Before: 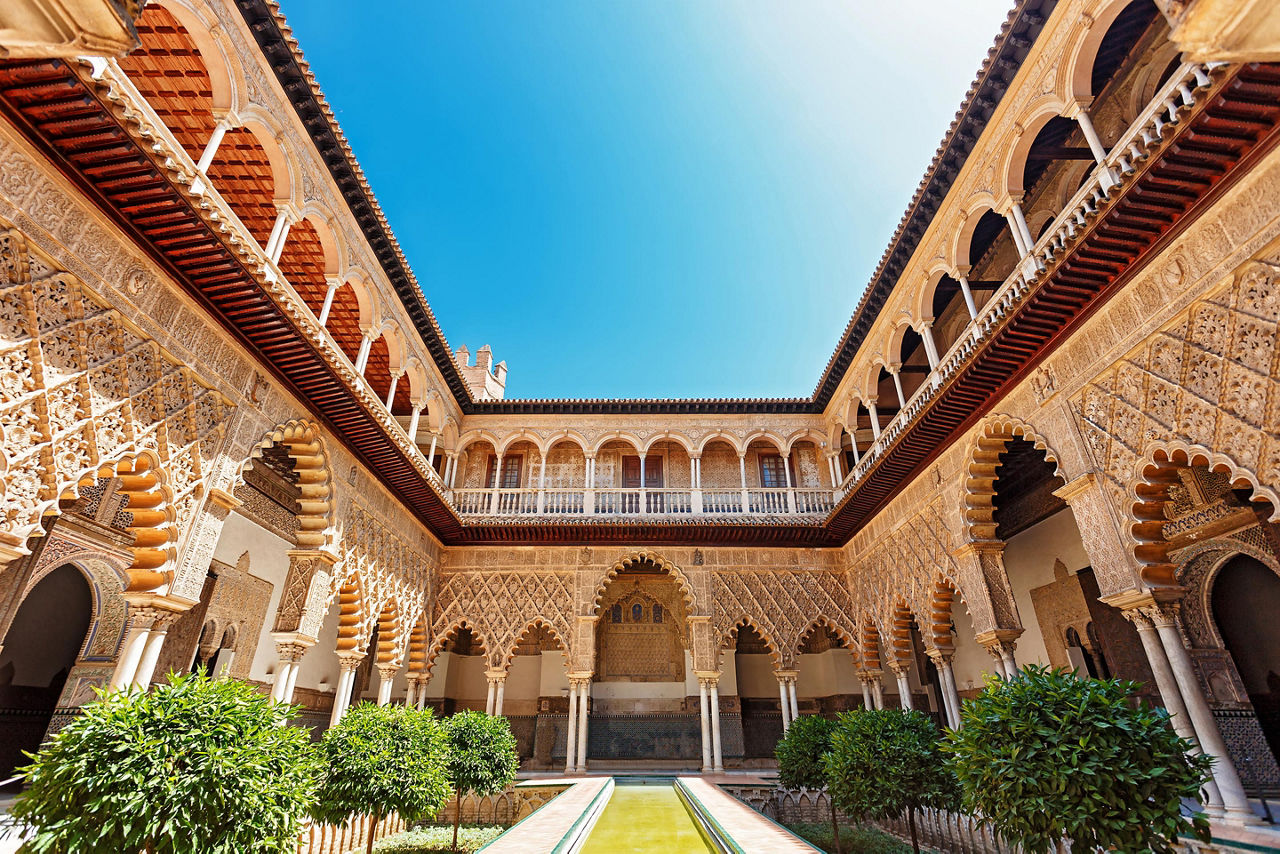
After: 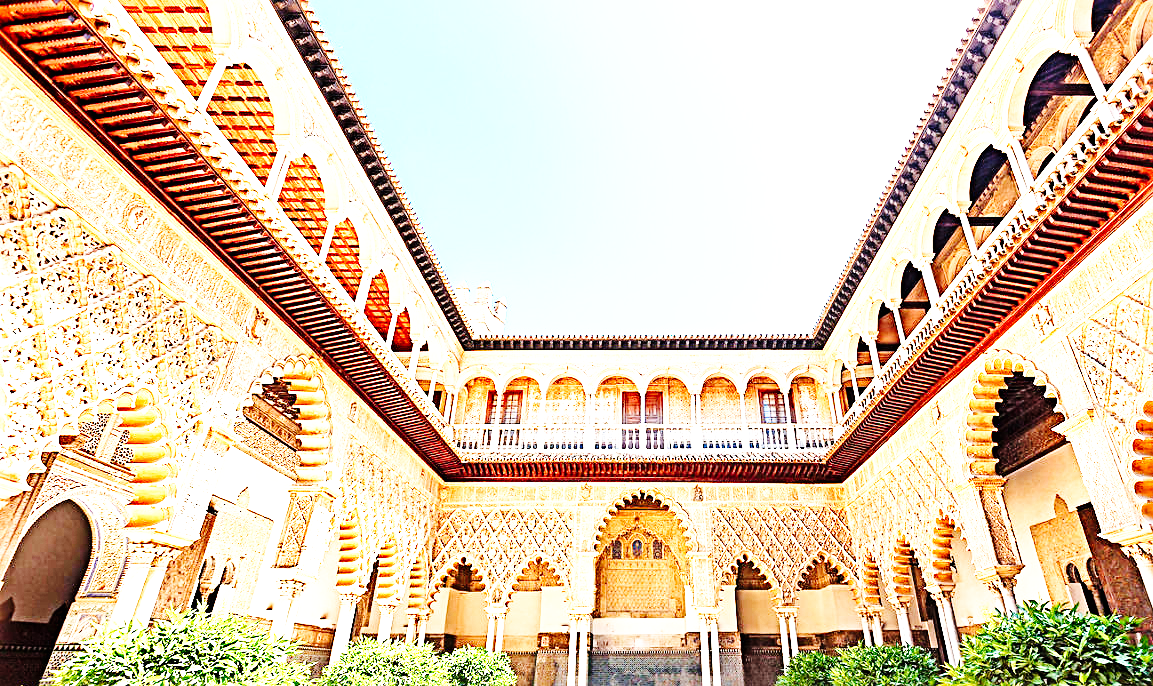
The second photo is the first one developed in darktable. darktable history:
base curve: curves: ch0 [(0, 0) (0, 0) (0.002, 0.001) (0.008, 0.003) (0.019, 0.011) (0.037, 0.037) (0.064, 0.11) (0.102, 0.232) (0.152, 0.379) (0.216, 0.524) (0.296, 0.665) (0.394, 0.789) (0.512, 0.881) (0.651, 0.945) (0.813, 0.986) (1, 1)], preserve colors none
crop: top 7.543%, right 9.892%, bottom 12.084%
exposure: black level correction 0, exposure 1.664 EV, compensate highlight preservation false
sharpen: radius 4
